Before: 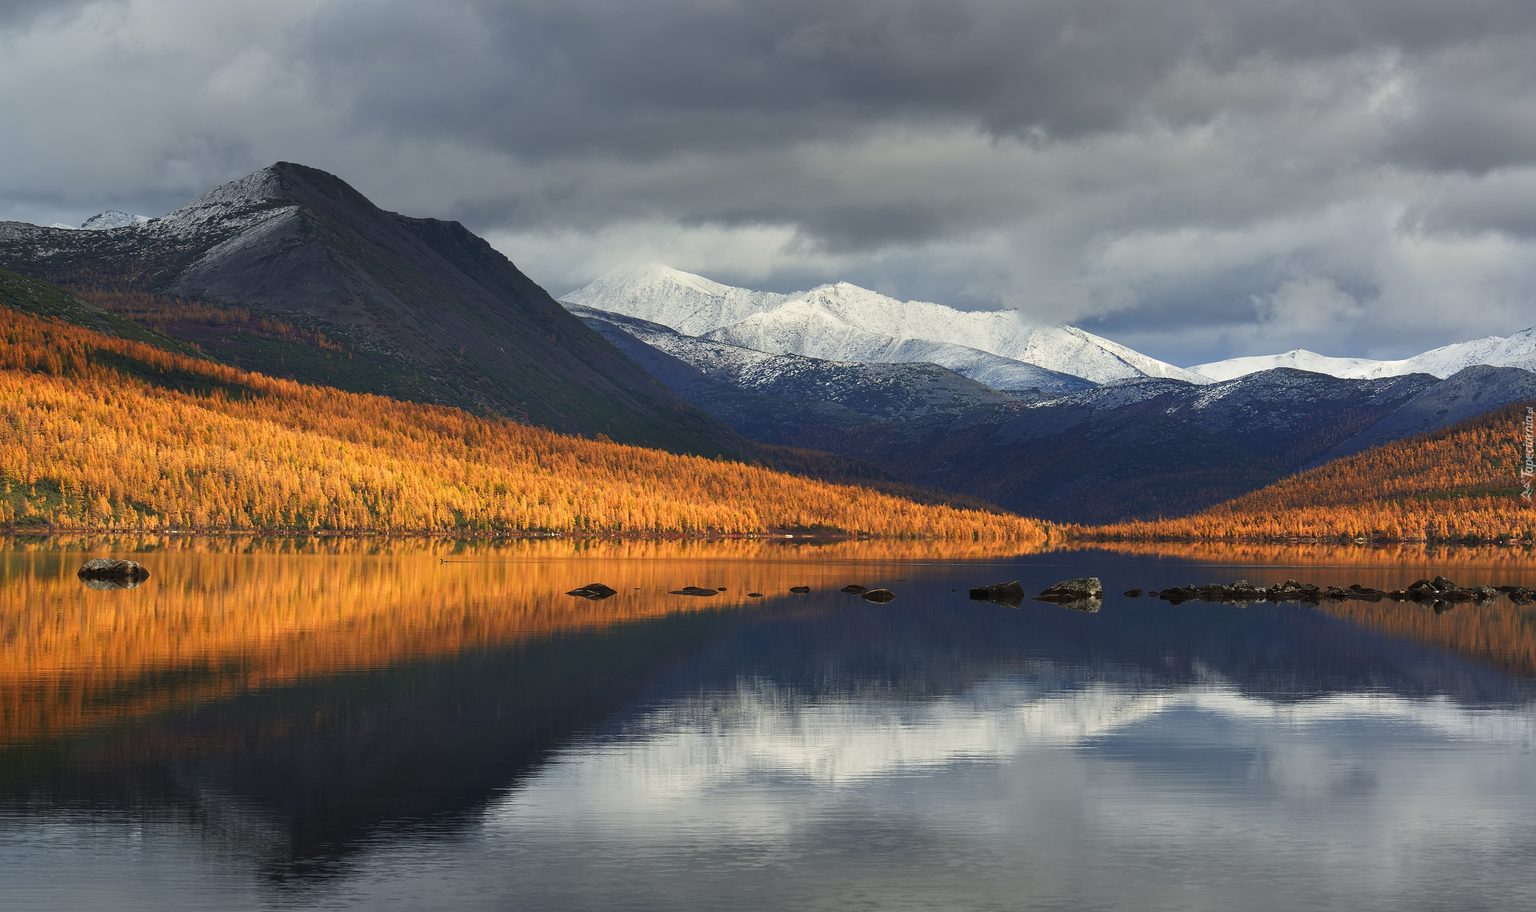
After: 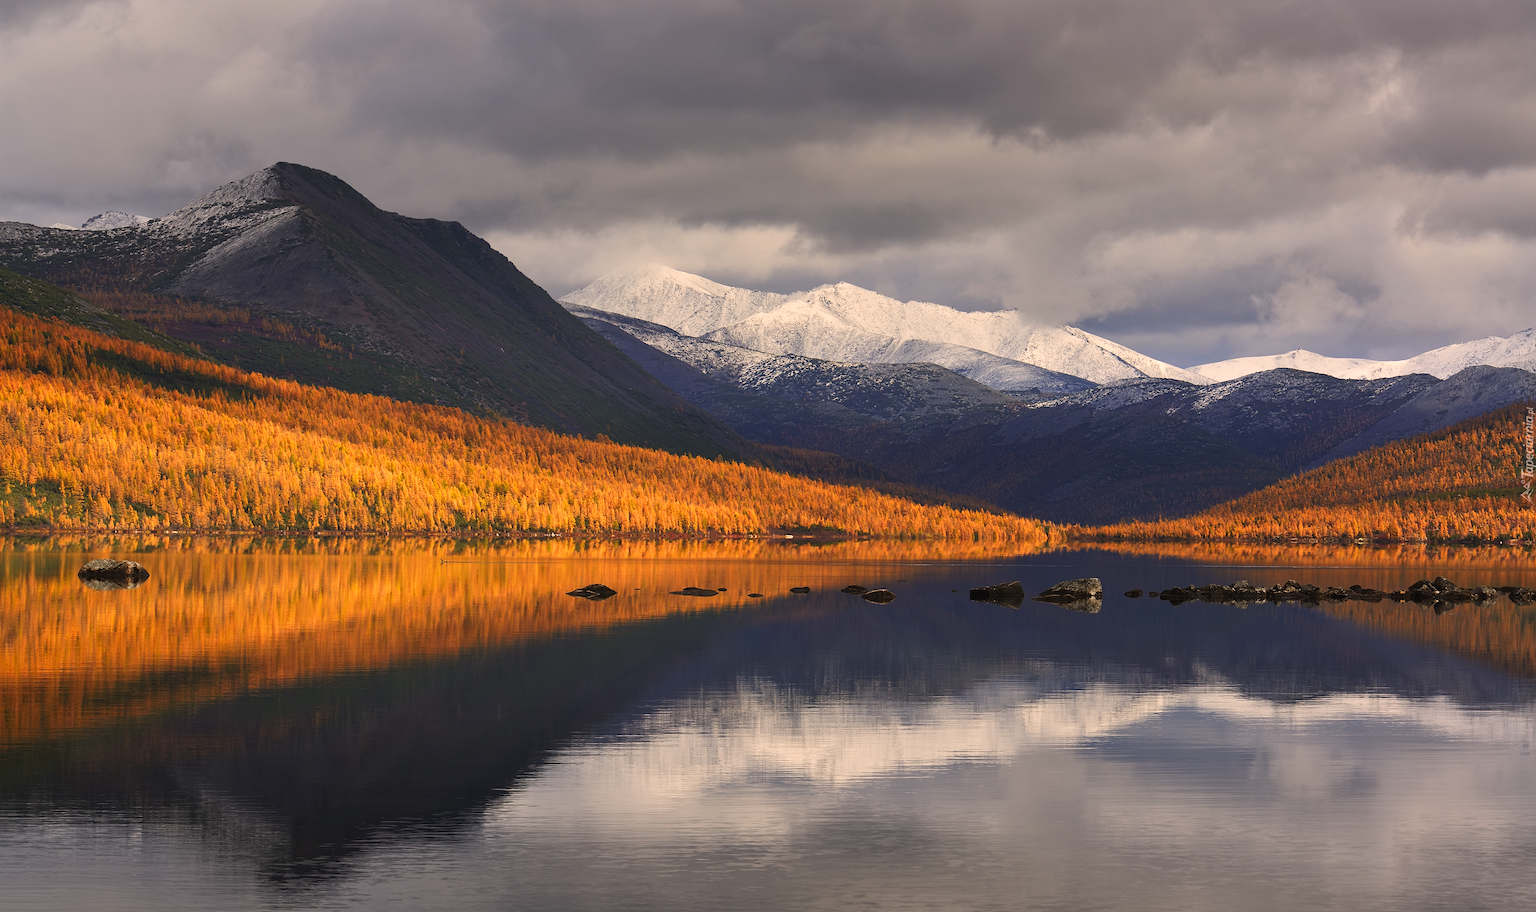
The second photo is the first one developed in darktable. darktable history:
color correction: highlights a* 11.58, highlights b* 11.43
